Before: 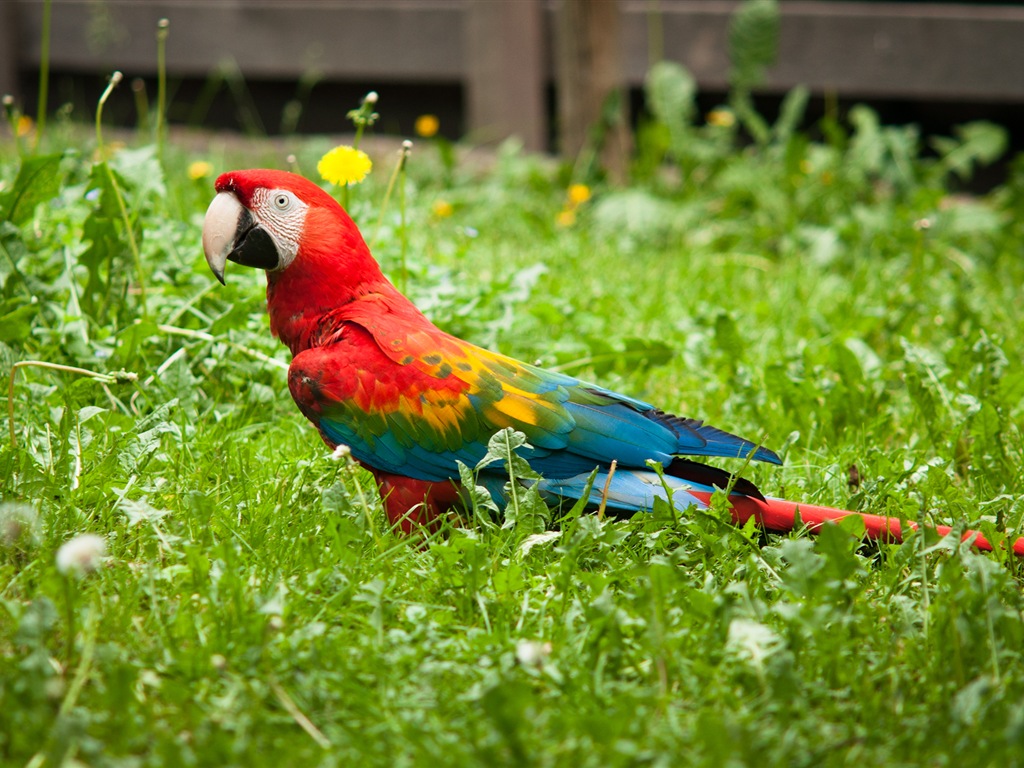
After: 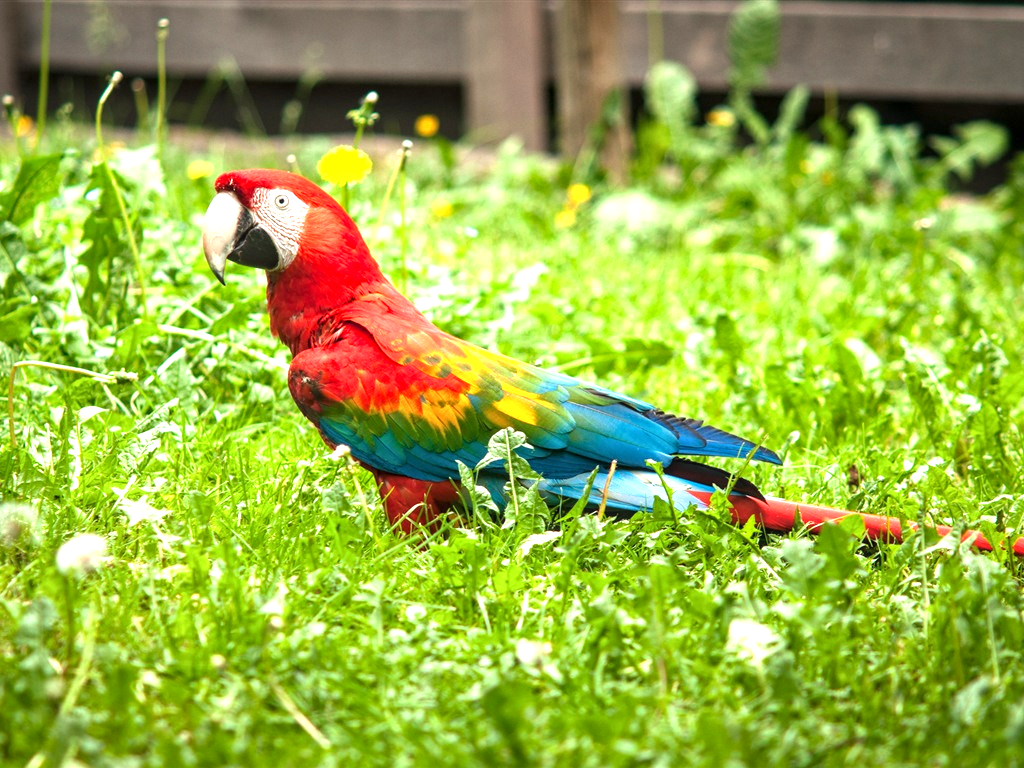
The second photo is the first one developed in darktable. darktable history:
exposure: black level correction 0, exposure 1 EV, compensate exposure bias true, compensate highlight preservation false
local contrast: on, module defaults
